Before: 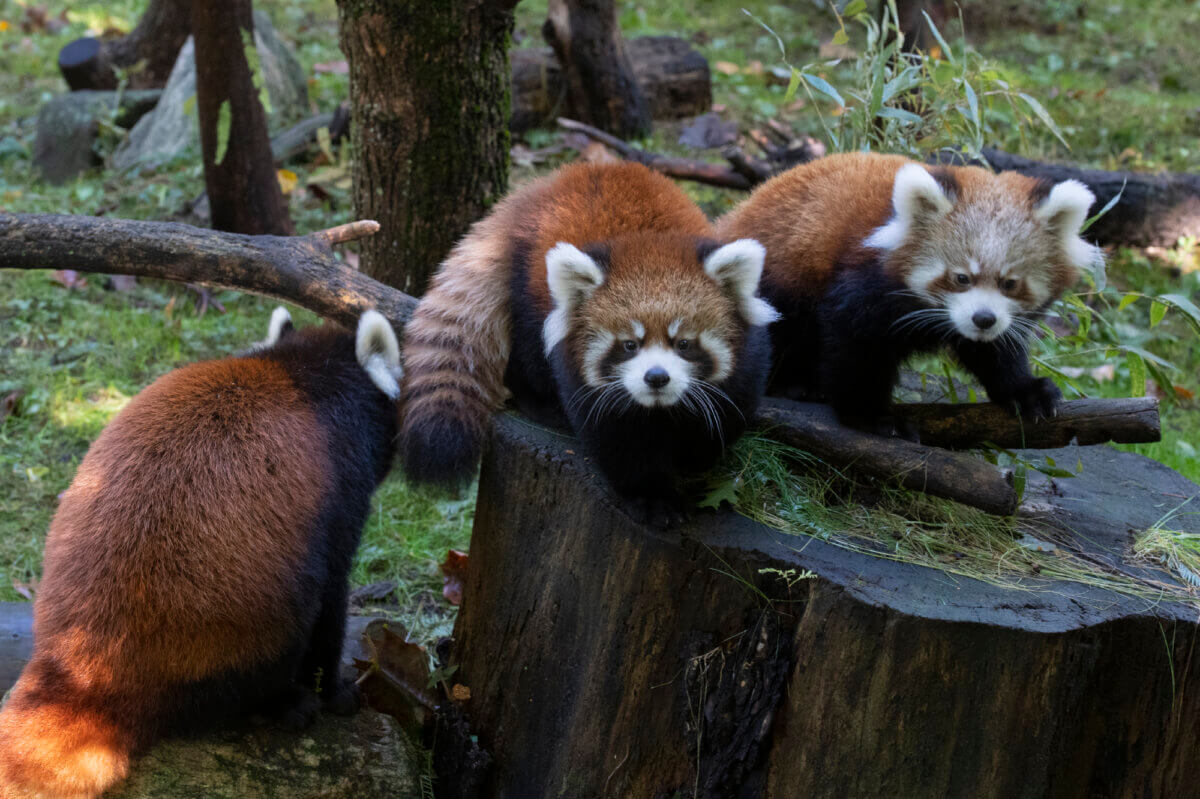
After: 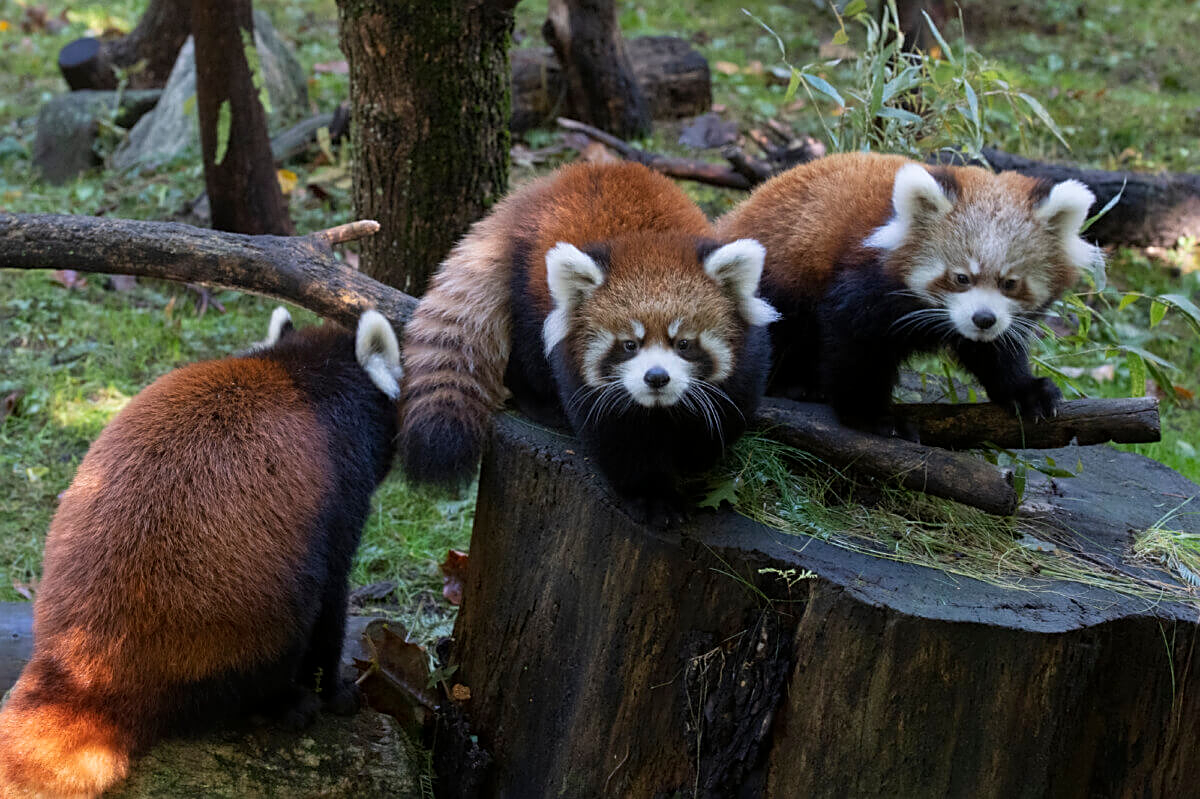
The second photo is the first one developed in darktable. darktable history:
local contrast: mode bilateral grid, contrast 19, coarseness 50, detail 103%, midtone range 0.2
sharpen: on, module defaults
